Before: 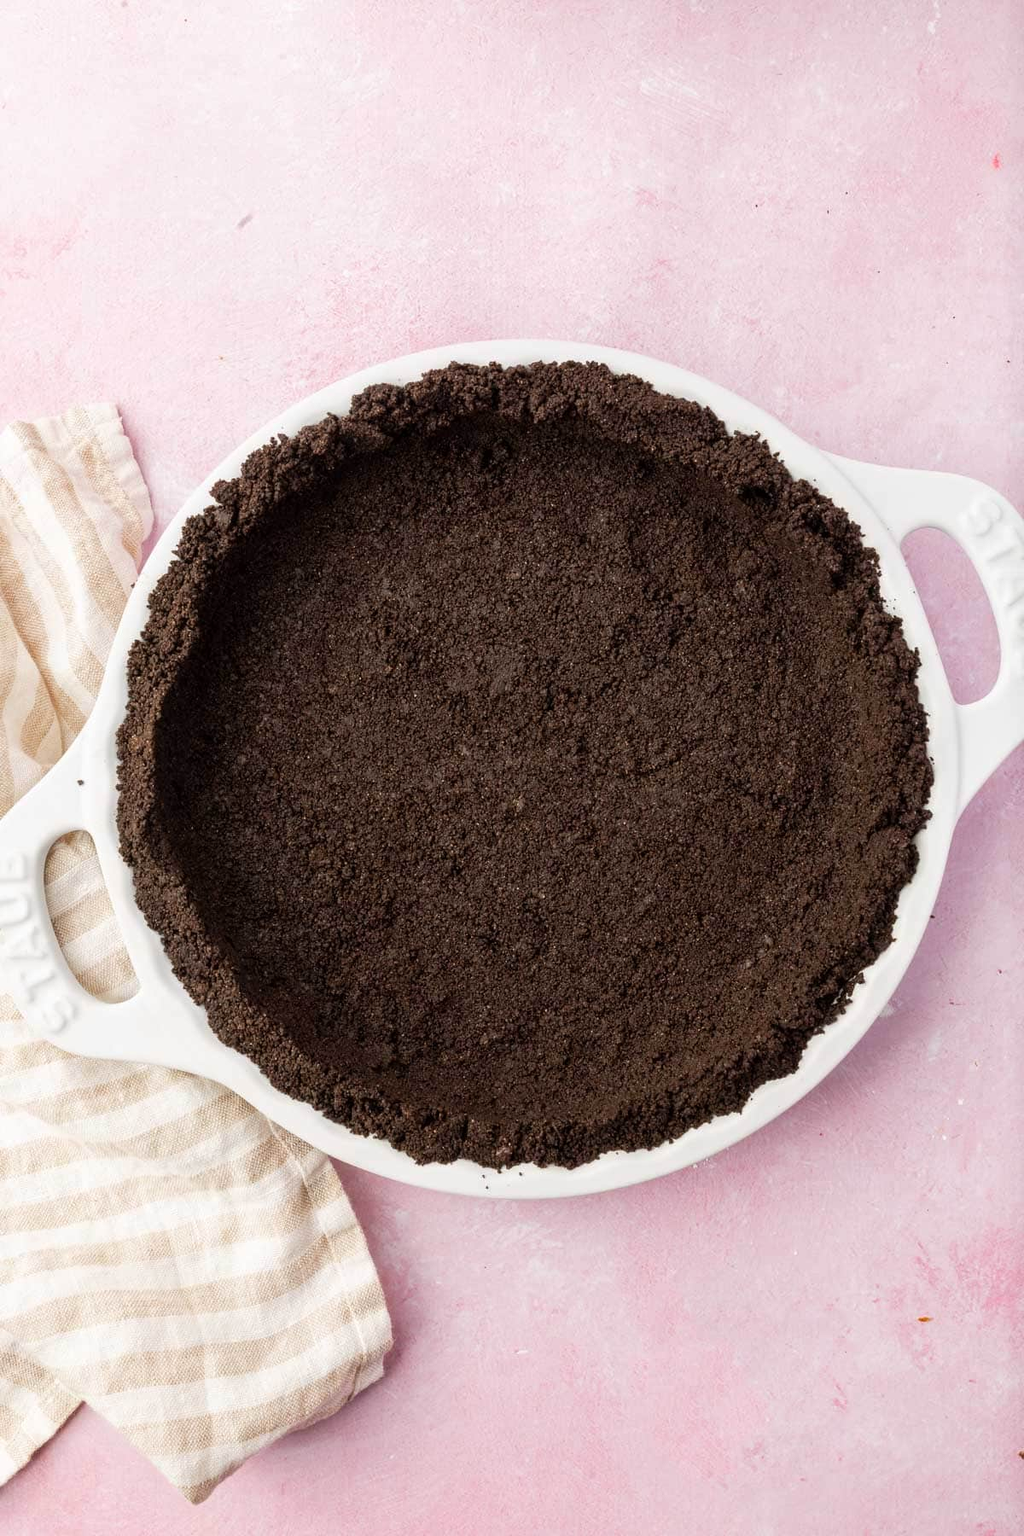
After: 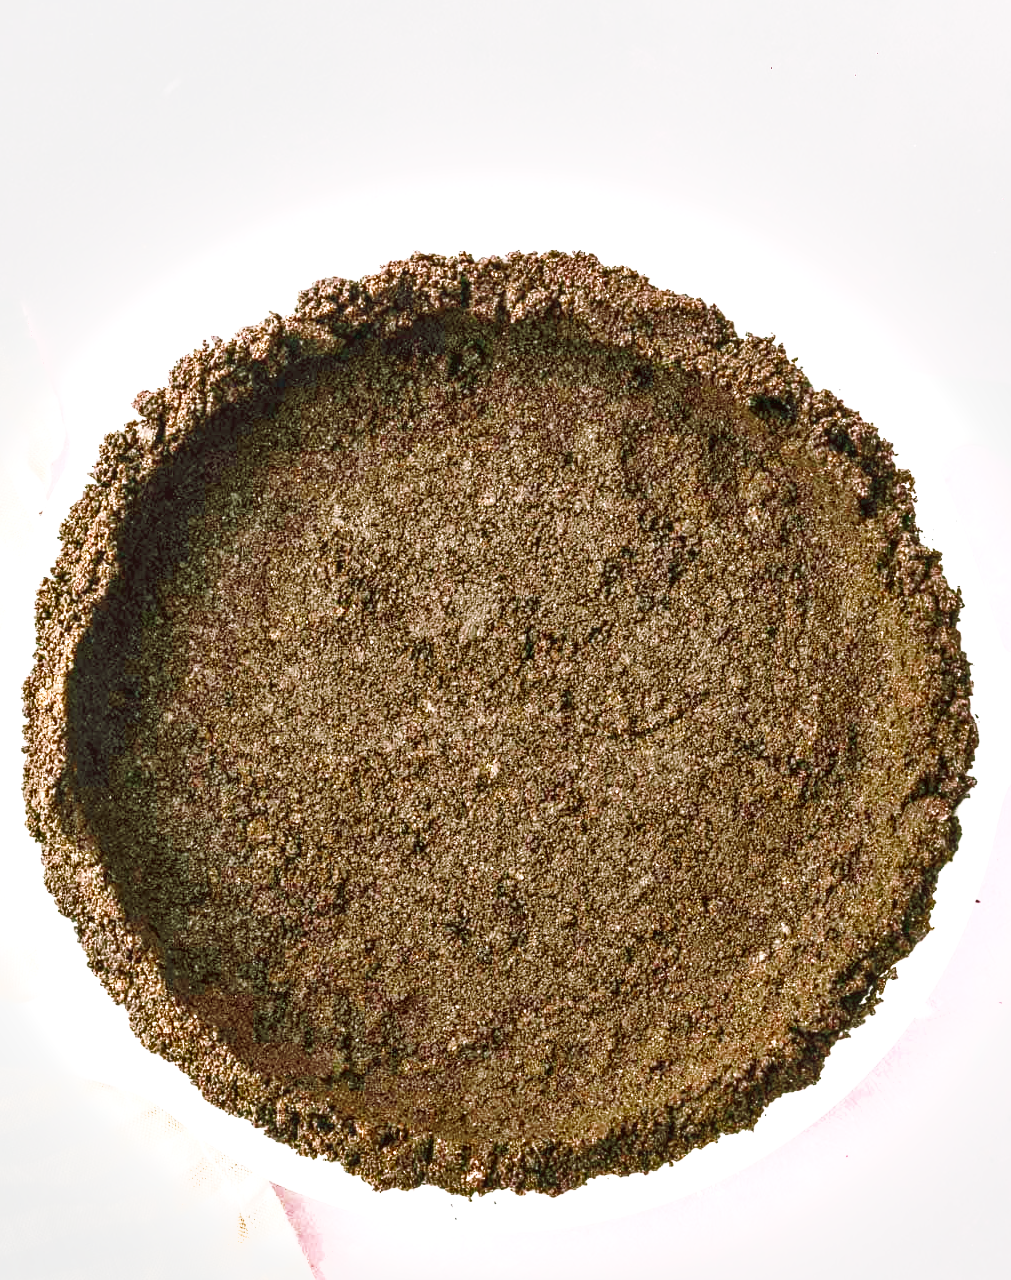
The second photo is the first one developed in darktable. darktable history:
exposure: black level correction 0, exposure 1.744 EV, compensate highlight preservation false
color balance rgb: shadows lift › chroma 11.697%, shadows lift › hue 130.73°, perceptual saturation grading › global saturation 0.346%, perceptual saturation grading › highlights -15.406%, perceptual saturation grading › shadows 25.167%, perceptual brilliance grading › global brilliance 21.565%, perceptual brilliance grading › shadows -34.476%, contrast -10.538%
tone equalizer: -8 EV 0.232 EV, -7 EV 0.425 EV, -6 EV 0.386 EV, -5 EV 0.253 EV, -3 EV -0.281 EV, -2 EV -0.437 EV, -1 EV -0.44 EV, +0 EV -0.227 EV
color calibration: gray › normalize channels true, illuminant same as pipeline (D50), adaptation none (bypass), x 0.332, y 0.334, temperature 5005.6 K, gamut compression 0.019
shadows and highlights: low approximation 0.01, soften with gaussian
base curve: curves: ch0 [(0, 0) (0.028, 0.03) (0.121, 0.232) (0.46, 0.748) (0.859, 0.968) (1, 1)], preserve colors none
local contrast: on, module defaults
crop and rotate: left 9.657%, top 9.656%, right 6.052%, bottom 19.184%
